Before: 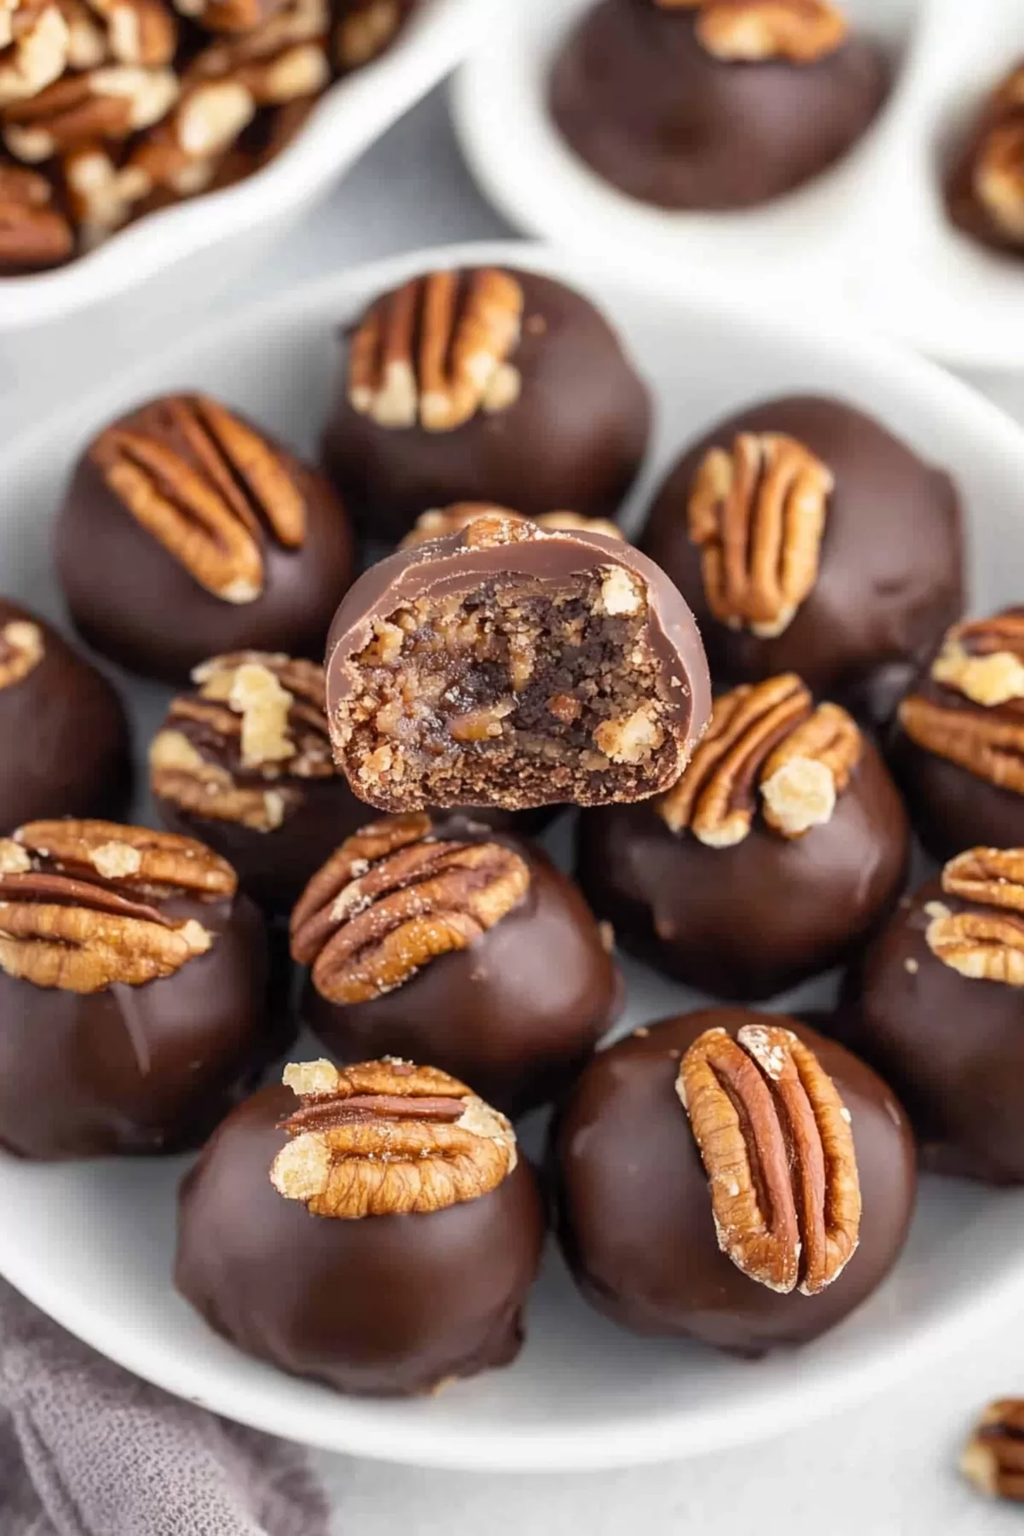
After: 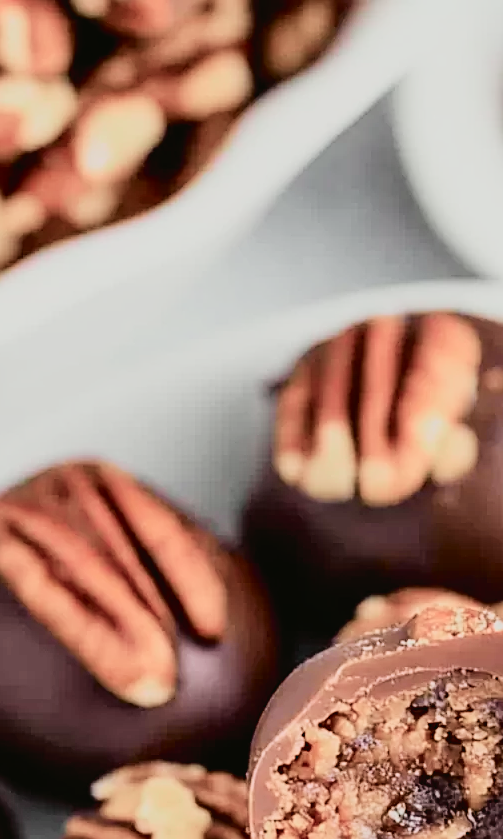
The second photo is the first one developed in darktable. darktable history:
tone curve: curves: ch0 [(0, 0.023) (0.113, 0.081) (0.204, 0.197) (0.498, 0.608) (0.709, 0.819) (0.984, 0.961)]; ch1 [(0, 0) (0.172, 0.123) (0.317, 0.272) (0.414, 0.382) (0.476, 0.479) (0.505, 0.501) (0.528, 0.54) (0.618, 0.647) (0.709, 0.764) (1, 1)]; ch2 [(0, 0) (0.411, 0.424) (0.492, 0.502) (0.521, 0.521) (0.55, 0.576) (0.686, 0.638) (1, 1)], color space Lab, independent channels, preserve colors none
crop and rotate: left 11.138%, top 0.109%, right 46.934%, bottom 53.247%
sharpen: amount 0.559
filmic rgb: middle gray luminance 29.89%, black relative exposure -8.97 EV, white relative exposure 7 EV, target black luminance 0%, hardness 2.91, latitude 1.99%, contrast 0.963, highlights saturation mix 4.52%, shadows ↔ highlights balance 11.91%, iterations of high-quality reconstruction 0
